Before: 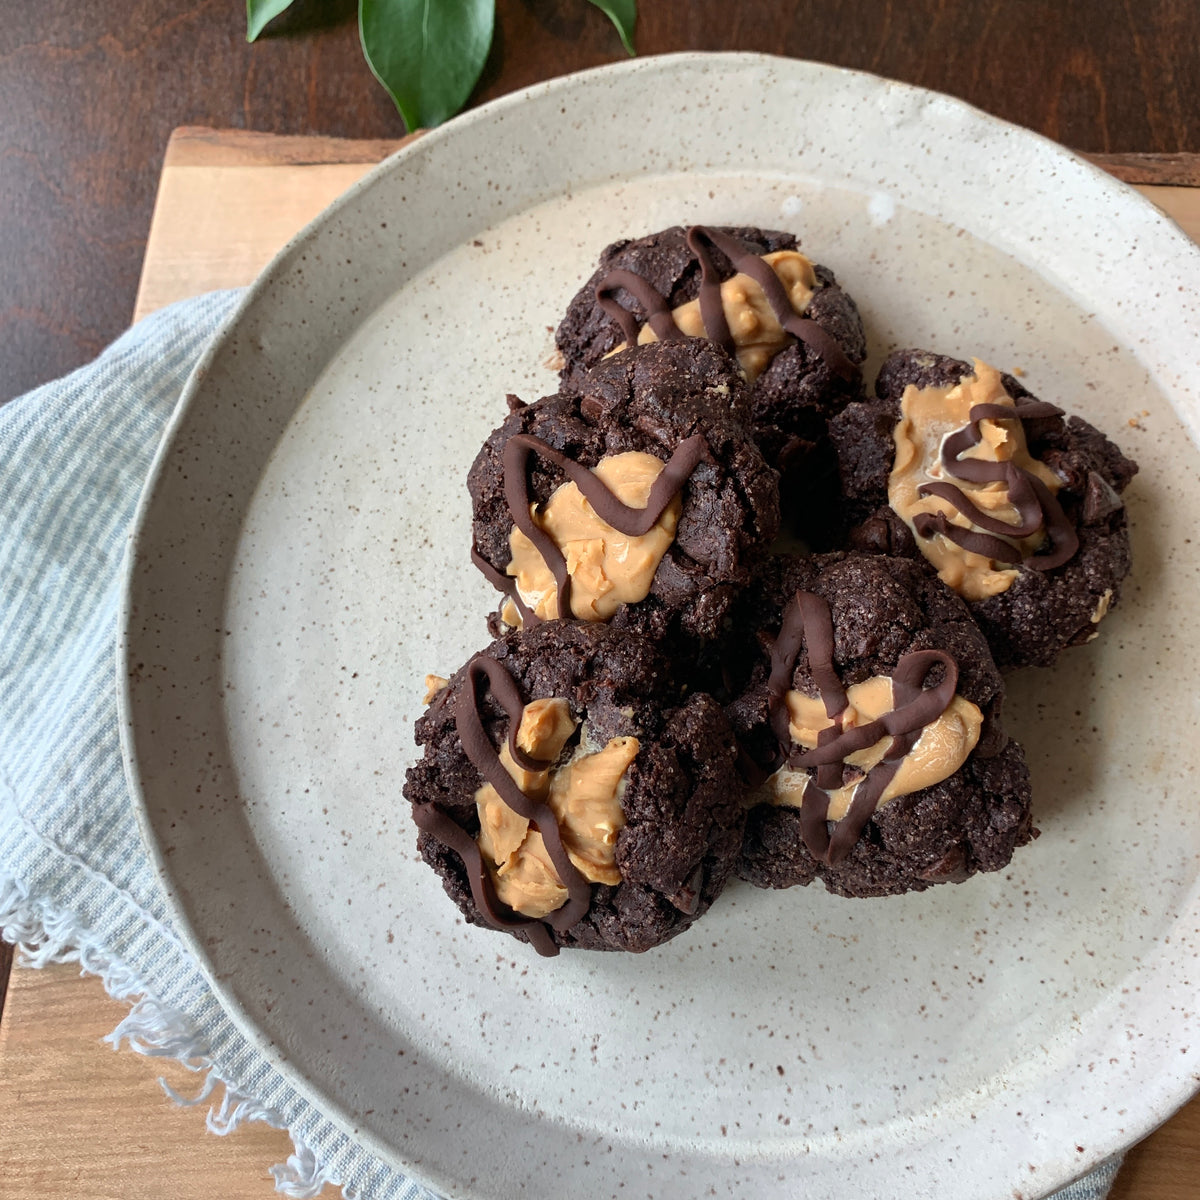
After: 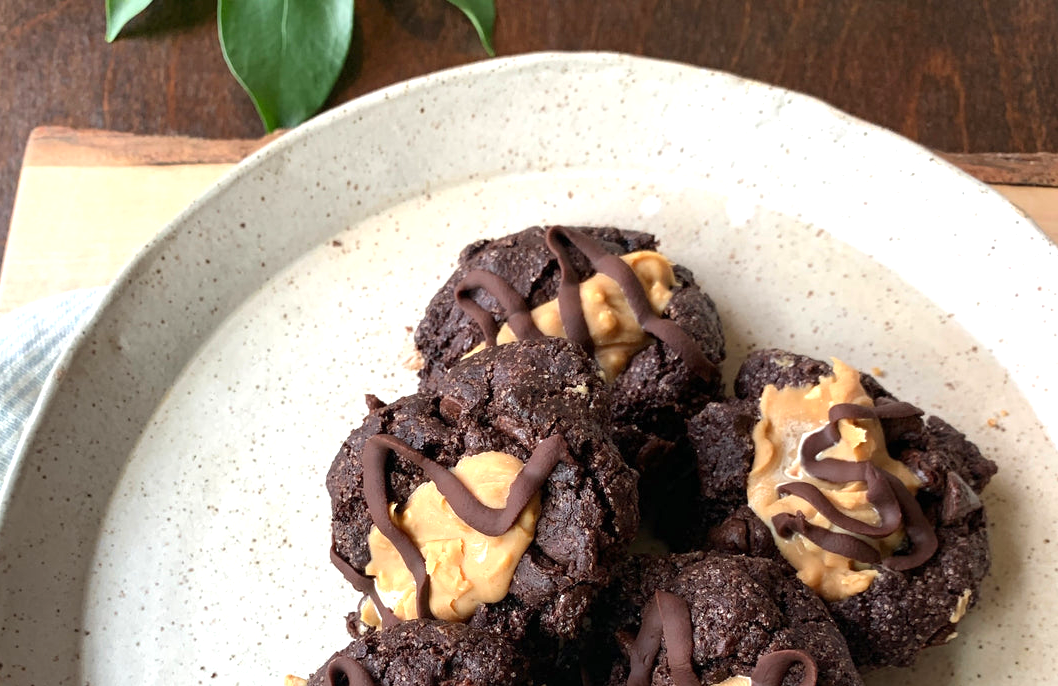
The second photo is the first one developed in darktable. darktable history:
exposure: exposure 0.661 EV, compensate highlight preservation false
crop and rotate: left 11.812%, bottom 42.776%
